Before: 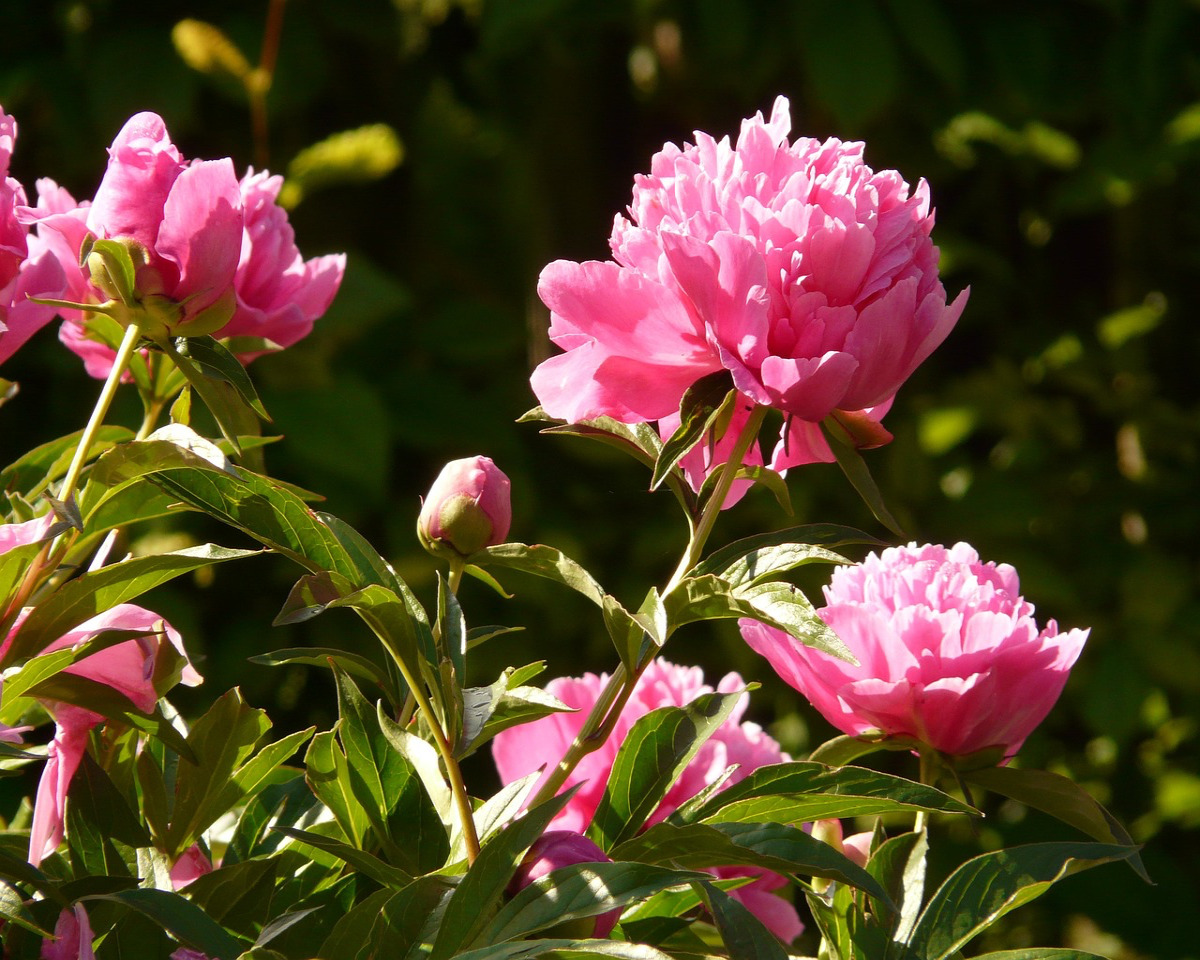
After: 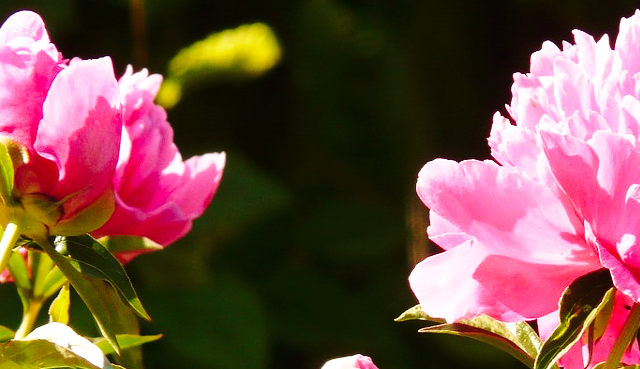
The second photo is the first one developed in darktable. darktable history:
crop: left 10.127%, top 10.546%, right 36.531%, bottom 50.987%
base curve: curves: ch0 [(0, 0) (0.036, 0.037) (0.121, 0.228) (0.46, 0.76) (0.859, 0.983) (1, 1)], preserve colors none
velvia: strength 26.42%
exposure: compensate exposure bias true, compensate highlight preservation false
